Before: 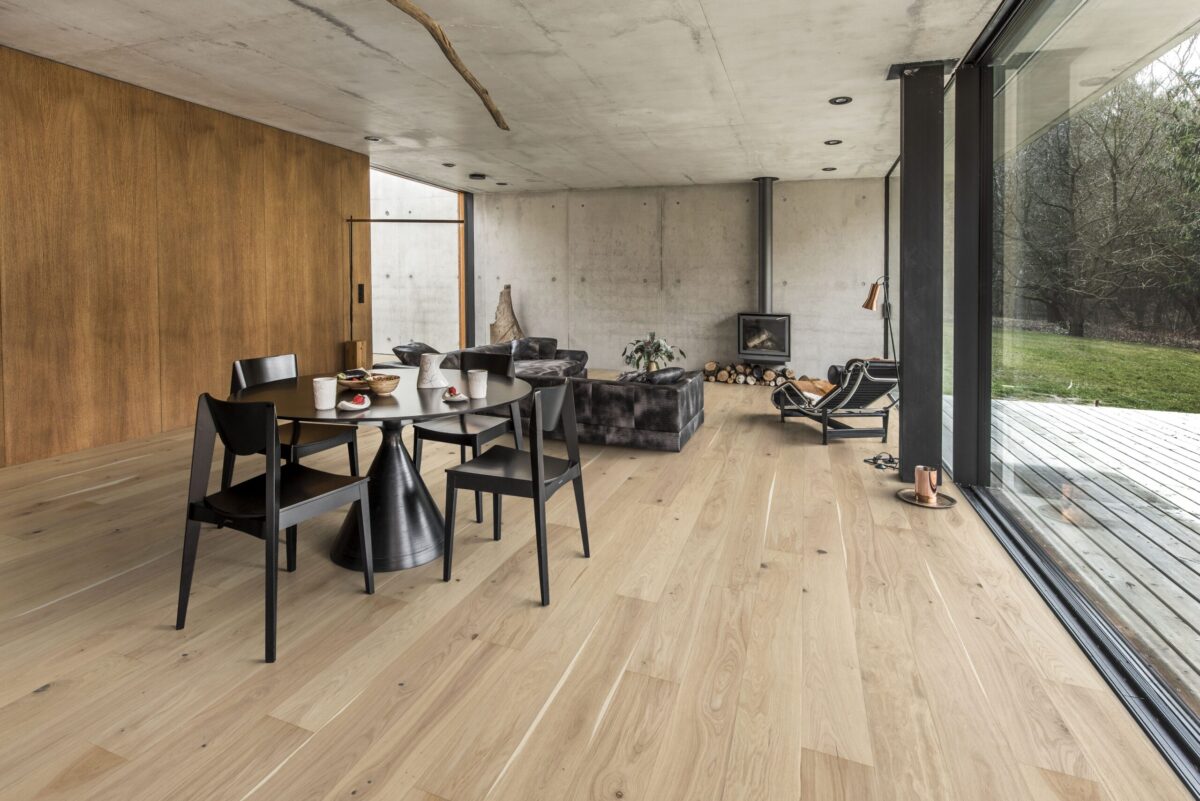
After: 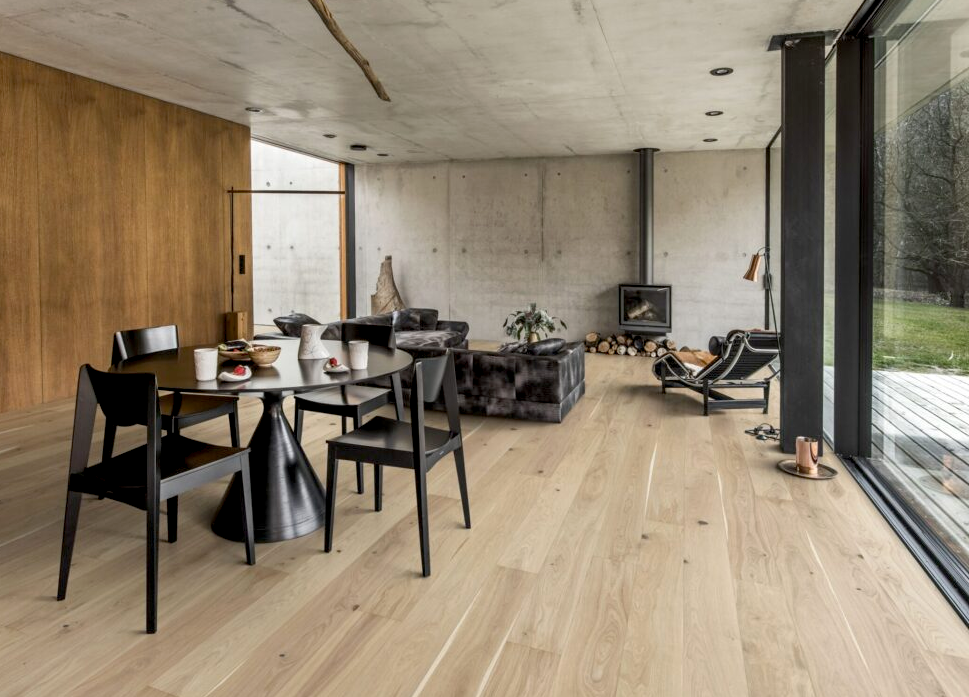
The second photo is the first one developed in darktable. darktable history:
crop: left 9.945%, top 3.629%, right 9.226%, bottom 9.275%
exposure: black level correction 0.009, exposure 0.016 EV, compensate highlight preservation false
